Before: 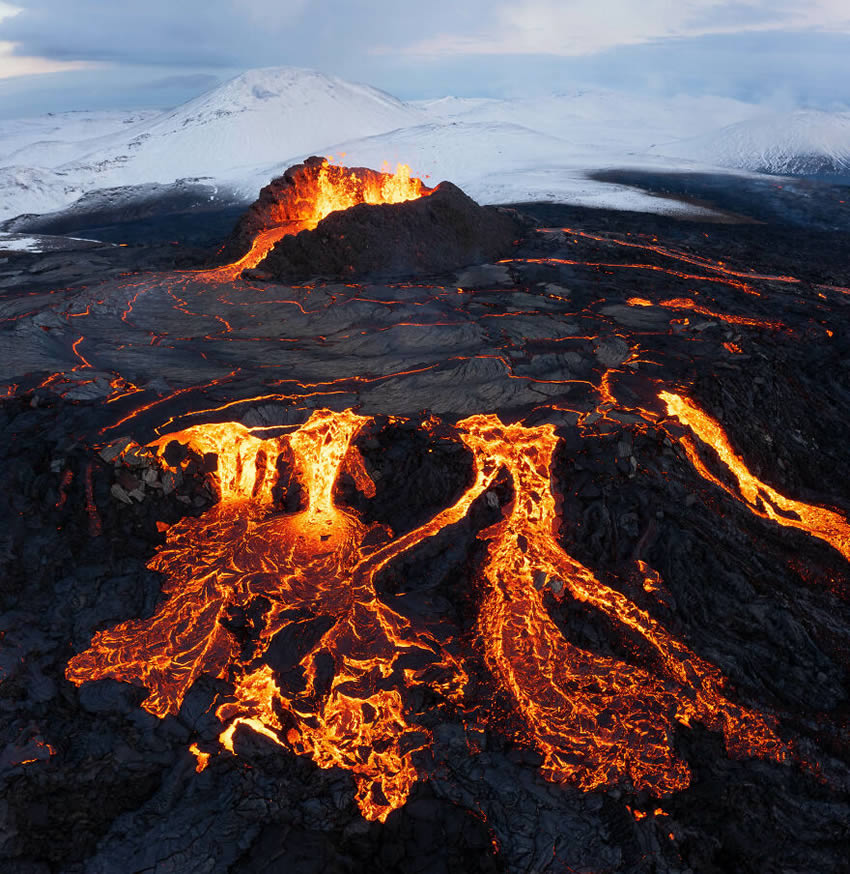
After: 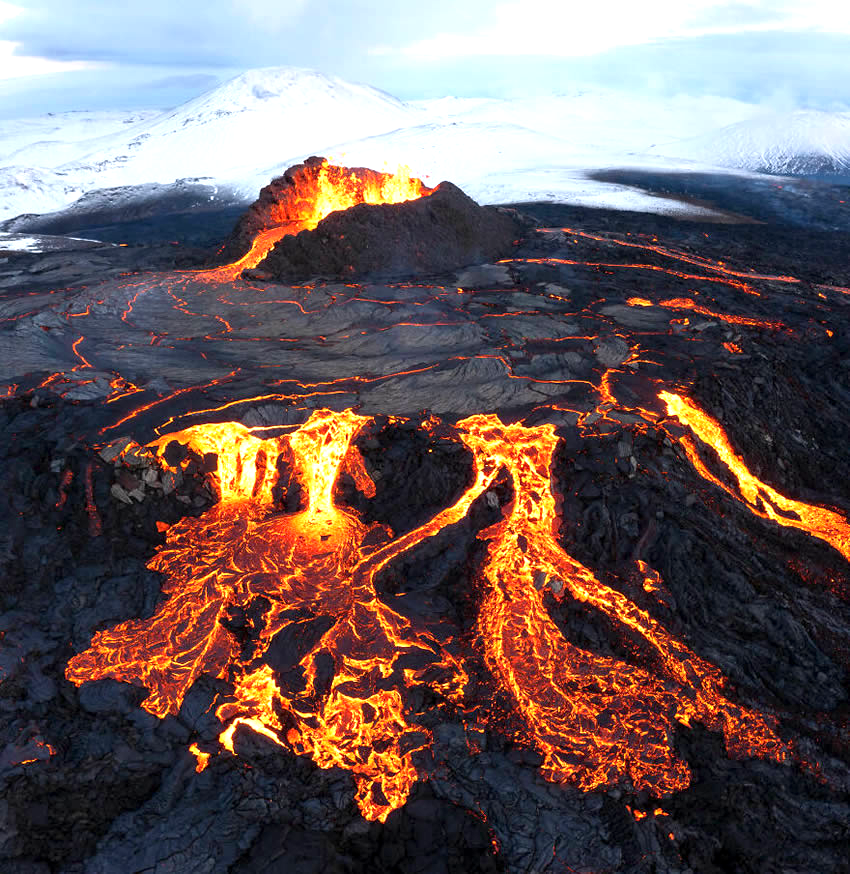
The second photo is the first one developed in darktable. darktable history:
exposure: black level correction 0.001, exposure 0.964 EV, compensate highlight preservation false
